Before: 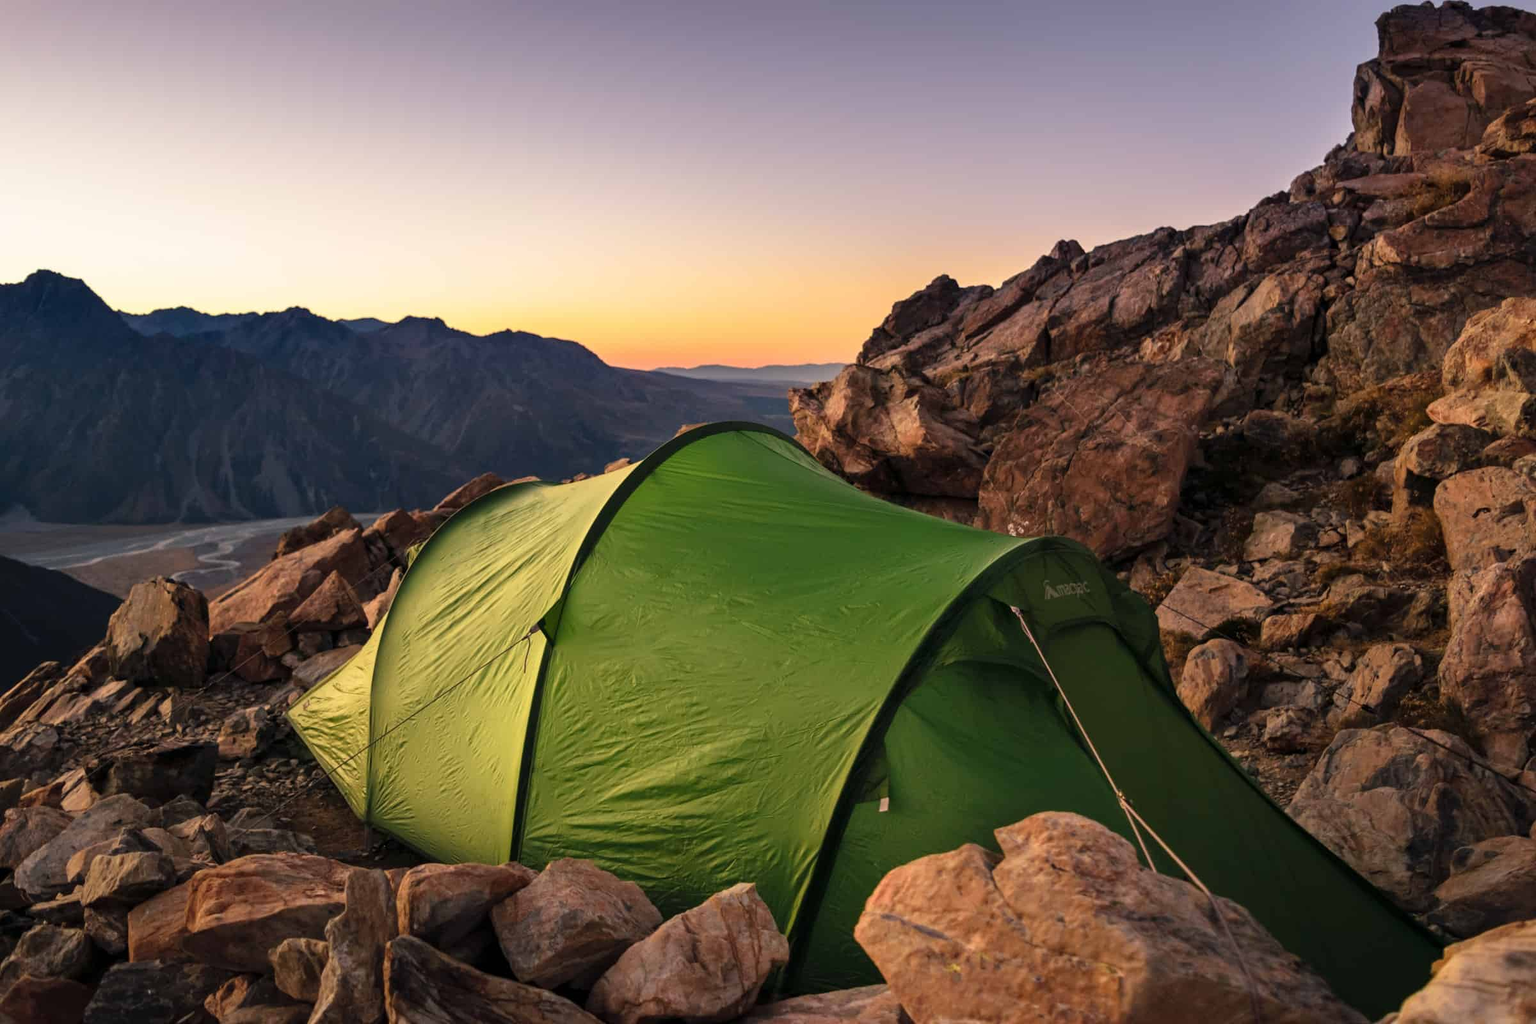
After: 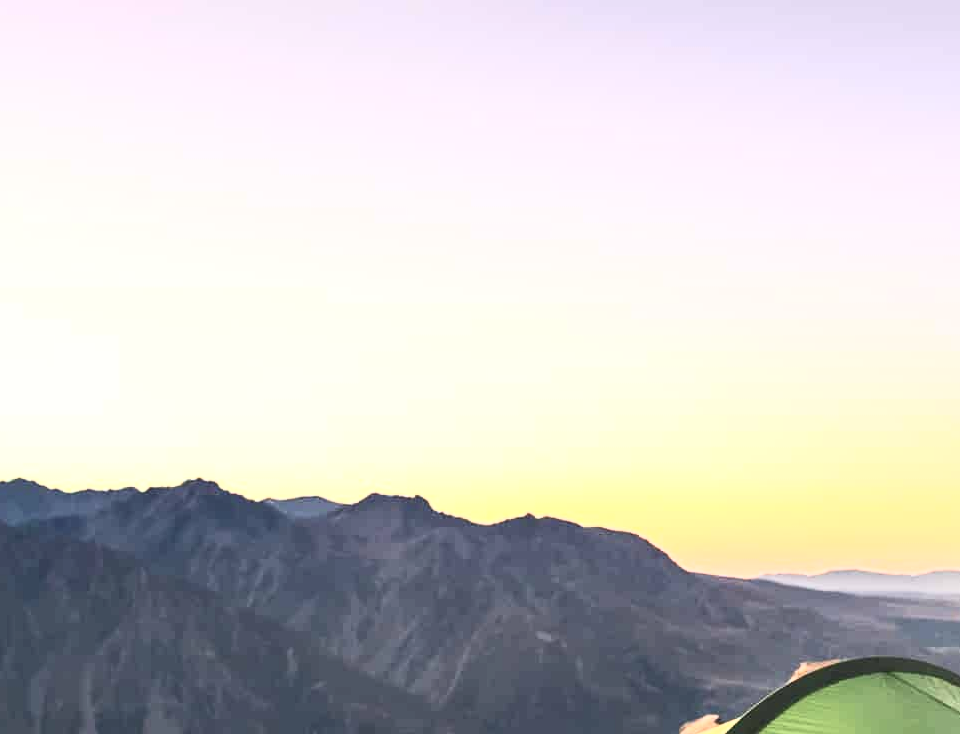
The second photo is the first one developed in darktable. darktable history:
contrast brightness saturation: contrast 0.444, brightness 0.564, saturation -0.192
crop and rotate: left 11.071%, top 0.094%, right 48.916%, bottom 54.006%
exposure: black level correction 0, exposure 0.692 EV, compensate highlight preservation false
